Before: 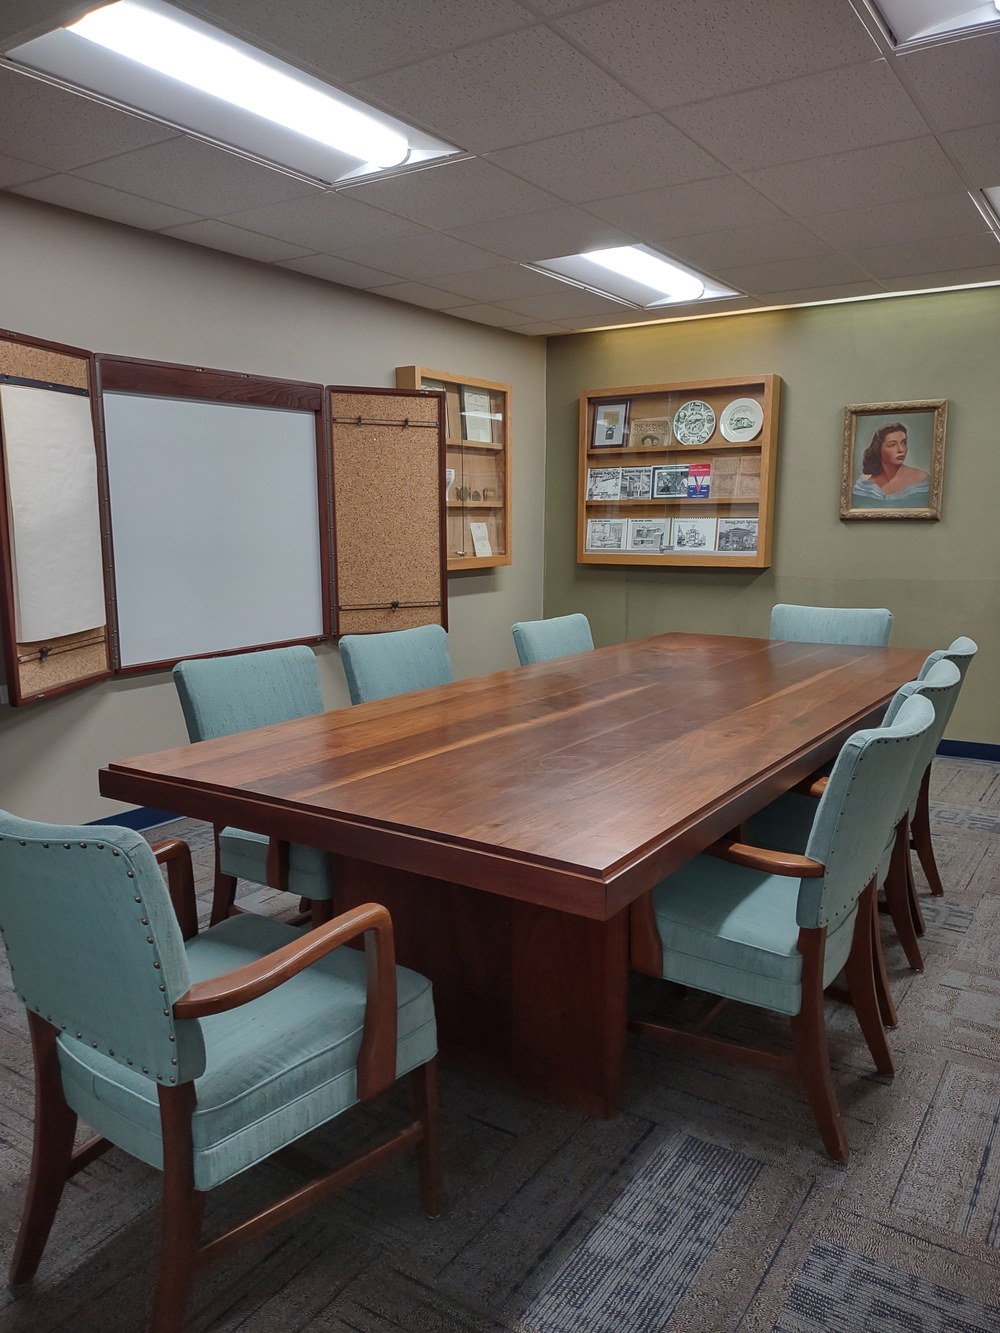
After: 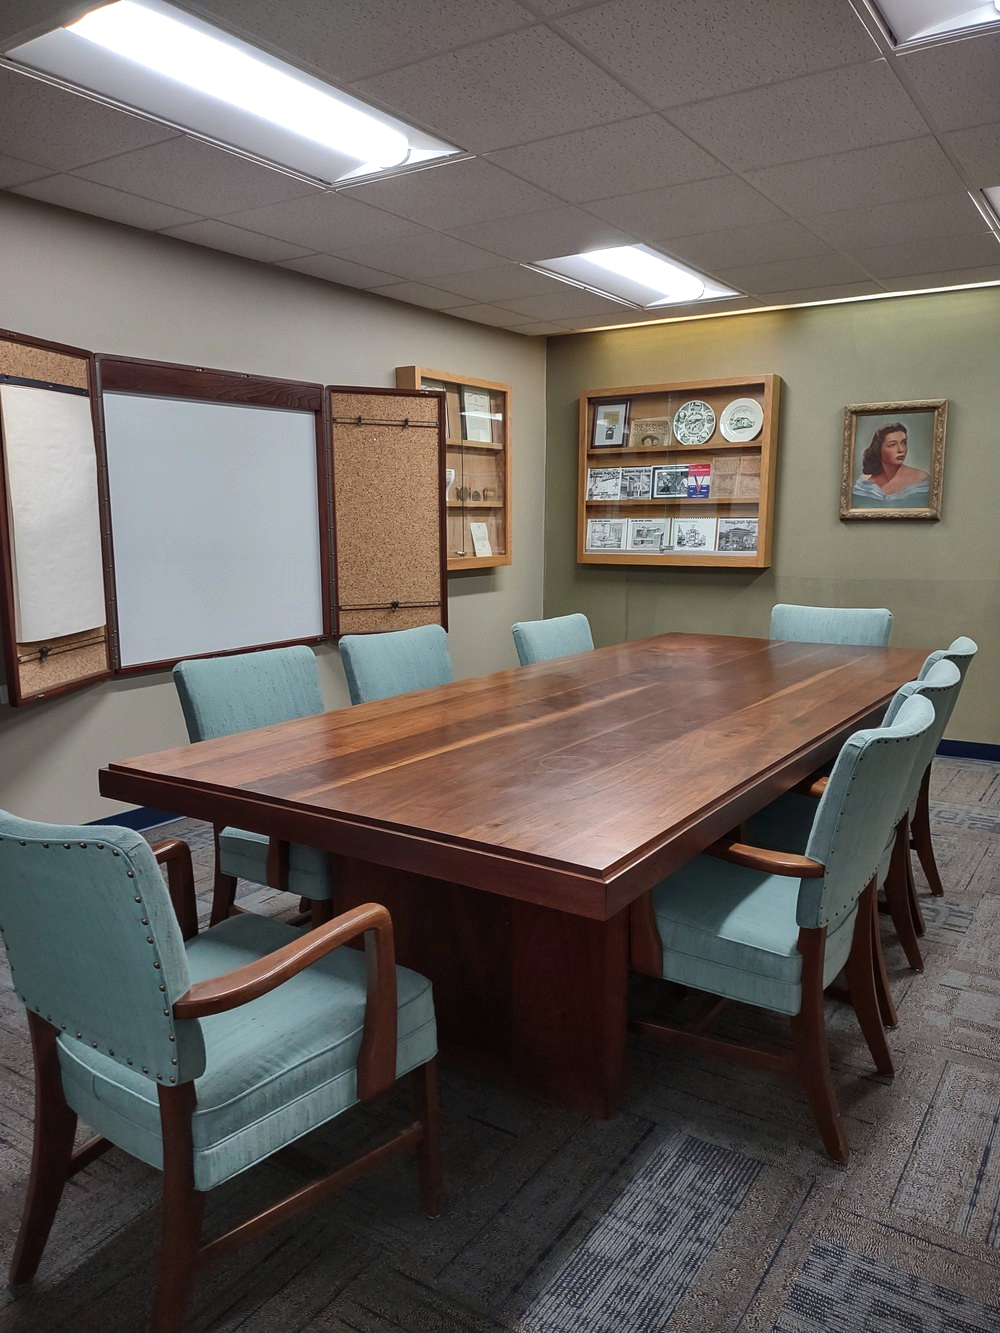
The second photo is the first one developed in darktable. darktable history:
color balance: output saturation 98.5%
tone equalizer: -8 EV -0.417 EV, -7 EV -0.389 EV, -6 EV -0.333 EV, -5 EV -0.222 EV, -3 EV 0.222 EV, -2 EV 0.333 EV, -1 EV 0.389 EV, +0 EV 0.417 EV, edges refinement/feathering 500, mask exposure compensation -1.57 EV, preserve details no
